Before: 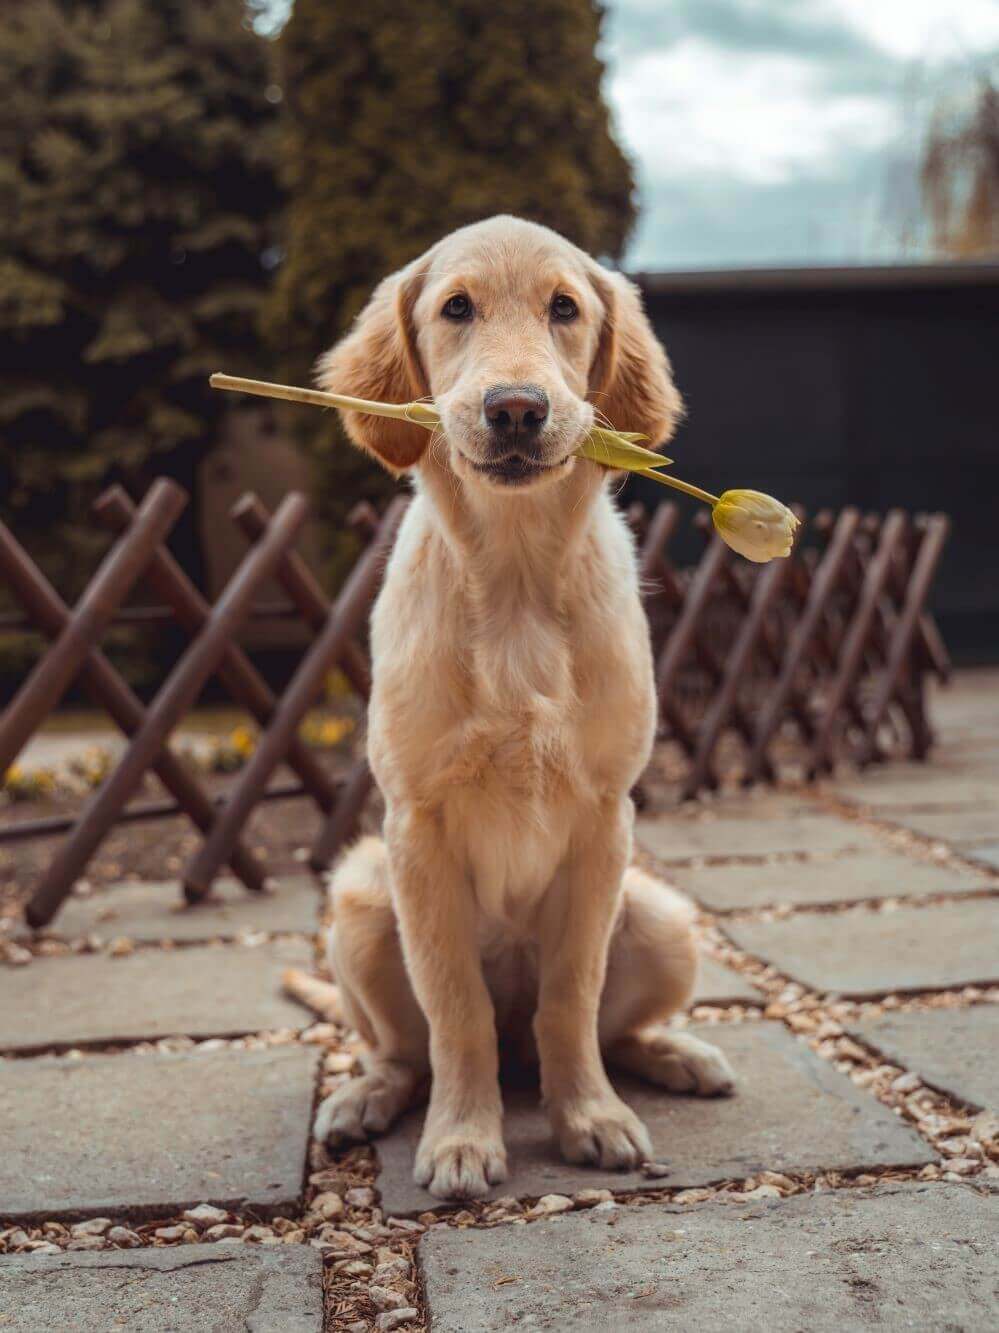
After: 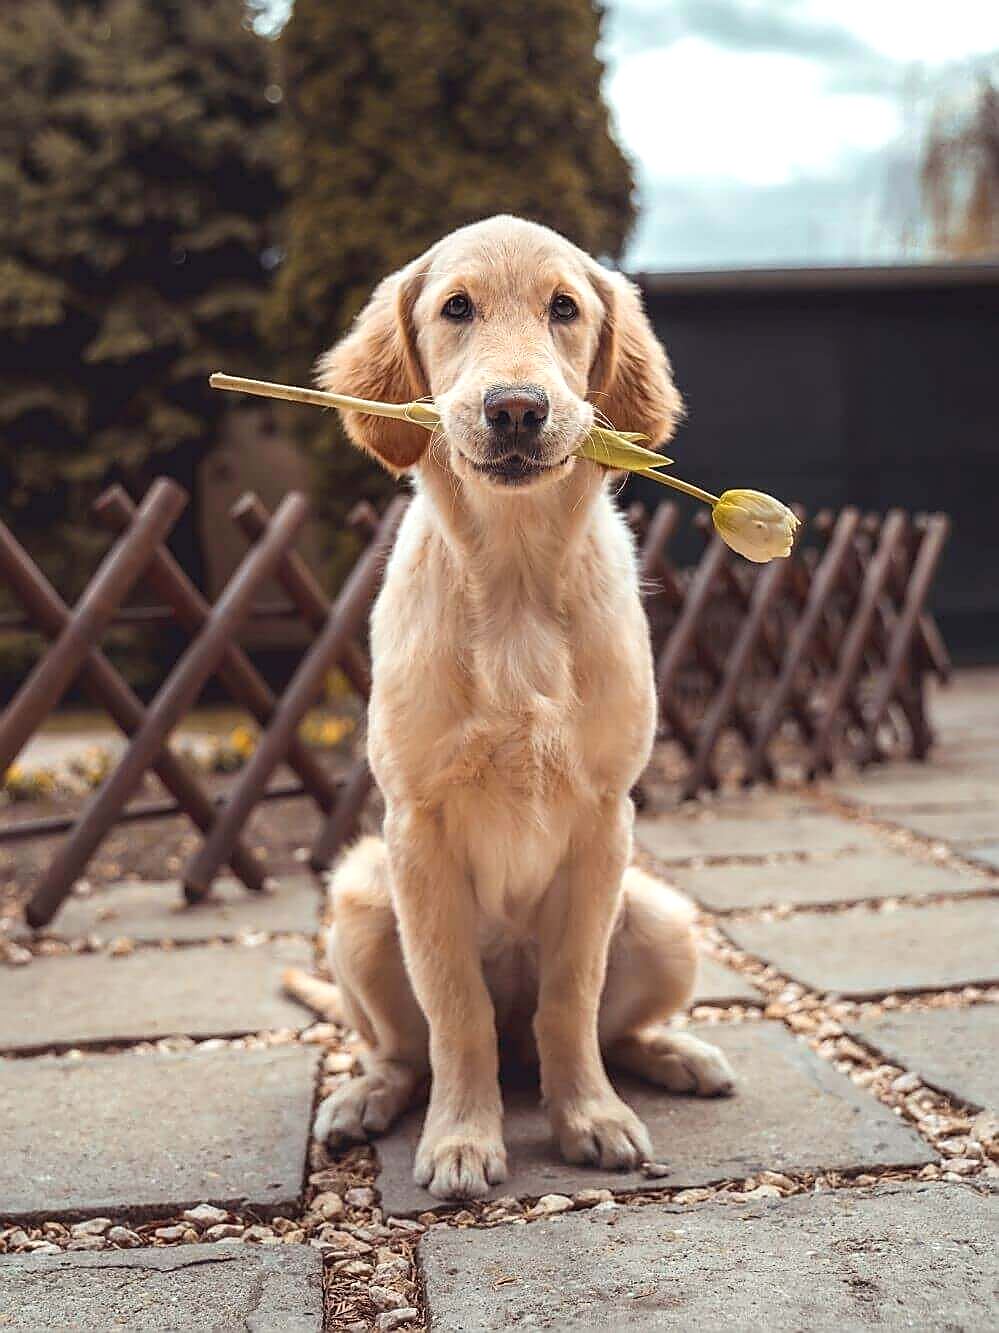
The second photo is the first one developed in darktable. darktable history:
sharpen: radius 1.4, amount 1.25, threshold 0.7
exposure: exposure 0.493 EV, compensate highlight preservation false
contrast brightness saturation: saturation -0.1
